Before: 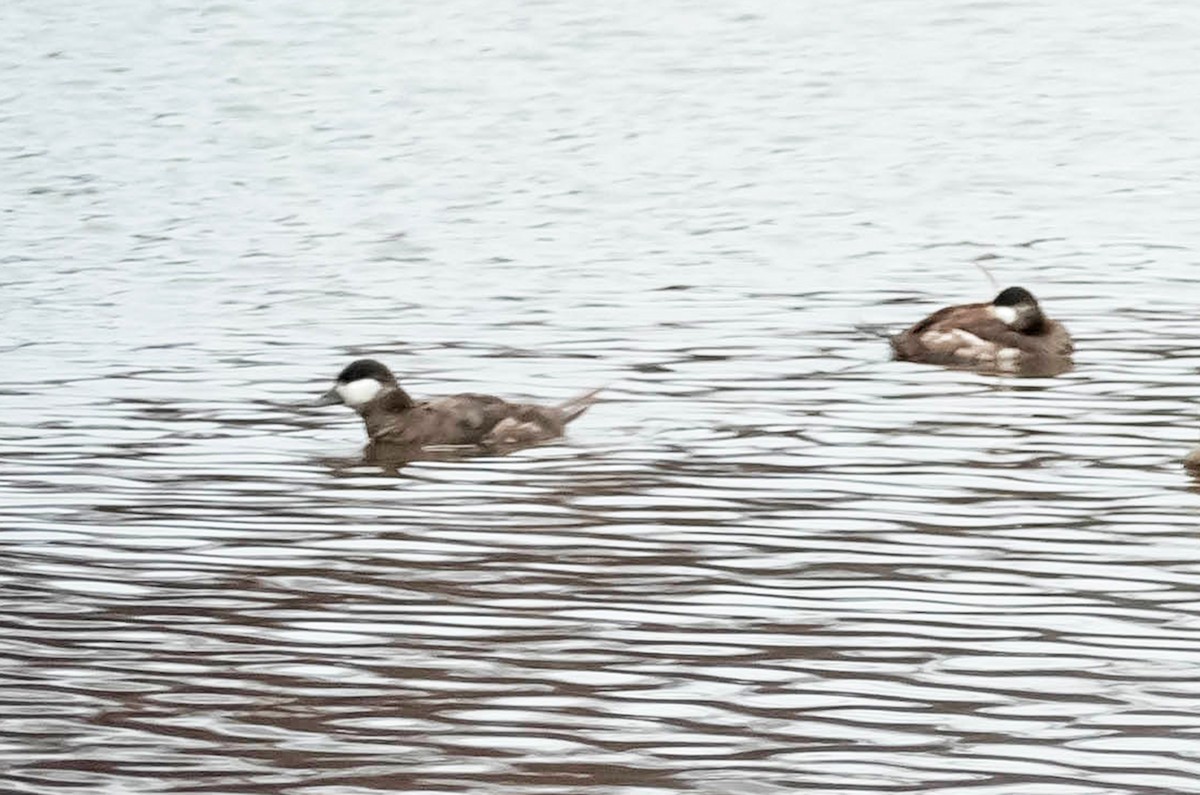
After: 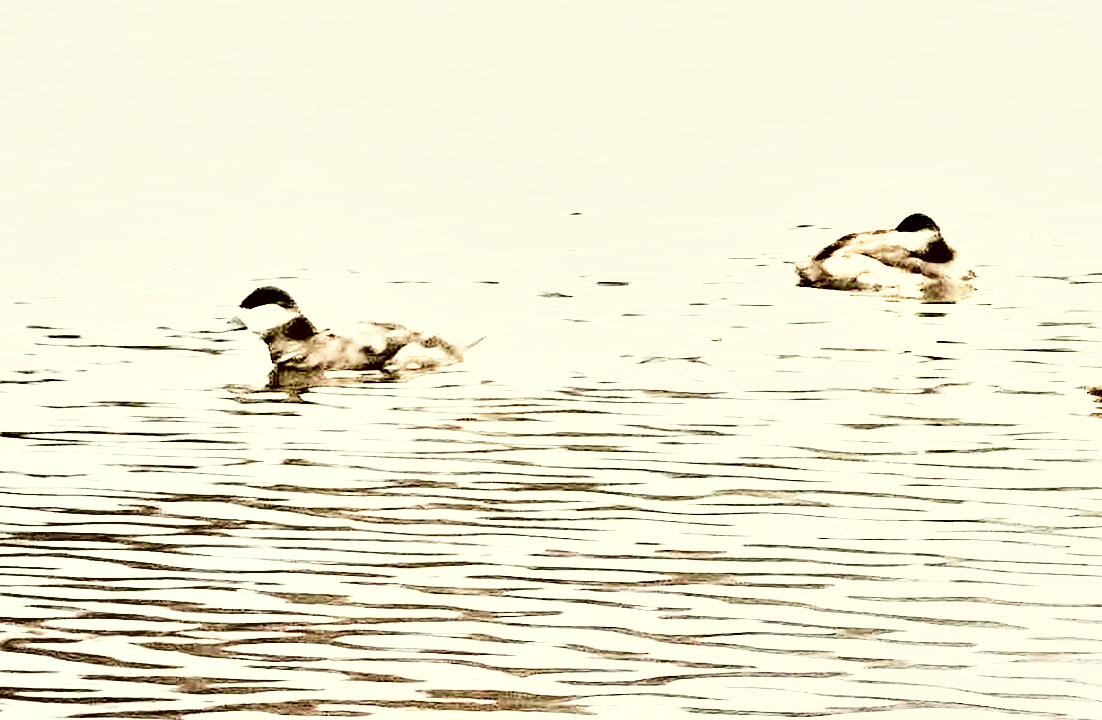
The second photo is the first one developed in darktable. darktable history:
exposure: black level correction 0, exposure 1.392 EV, compensate highlight preservation false
shadows and highlights: soften with gaussian
tone equalizer: -8 EV -0.71 EV, -7 EV -0.688 EV, -6 EV -0.566 EV, -5 EV -0.381 EV, -3 EV 0.38 EV, -2 EV 0.6 EV, -1 EV 0.684 EV, +0 EV 0.723 EV, edges refinement/feathering 500, mask exposure compensation -1.57 EV, preserve details no
base curve: curves: ch0 [(0, 0) (0.557, 0.834) (1, 1)], preserve colors none
contrast brightness saturation: contrast 0.095, saturation -0.359
color balance rgb: perceptual saturation grading › global saturation -0.075%, global vibrance 20%
crop and rotate: left 8.125%, top 9.346%
color correction: highlights a* -1.82, highlights b* 10.11, shadows a* 0.641, shadows b* 19.58
